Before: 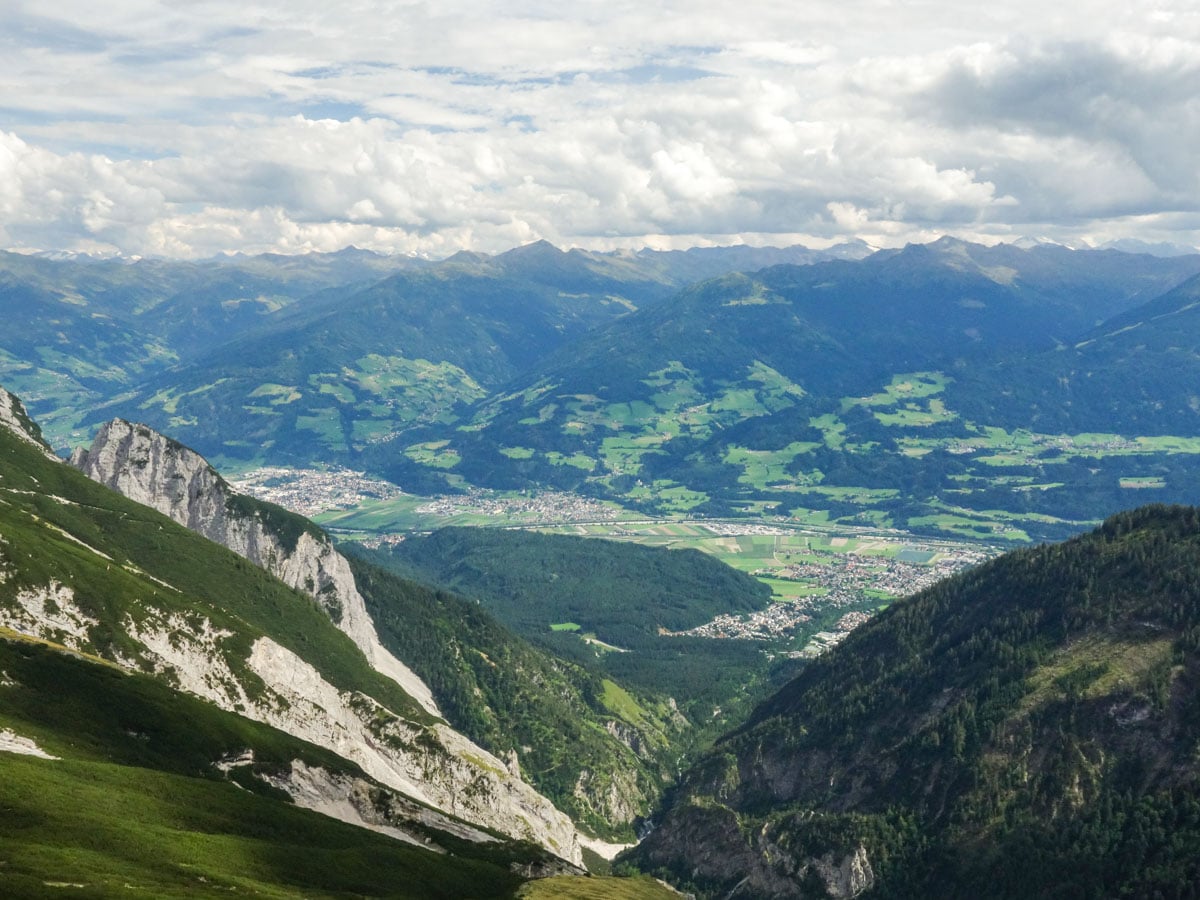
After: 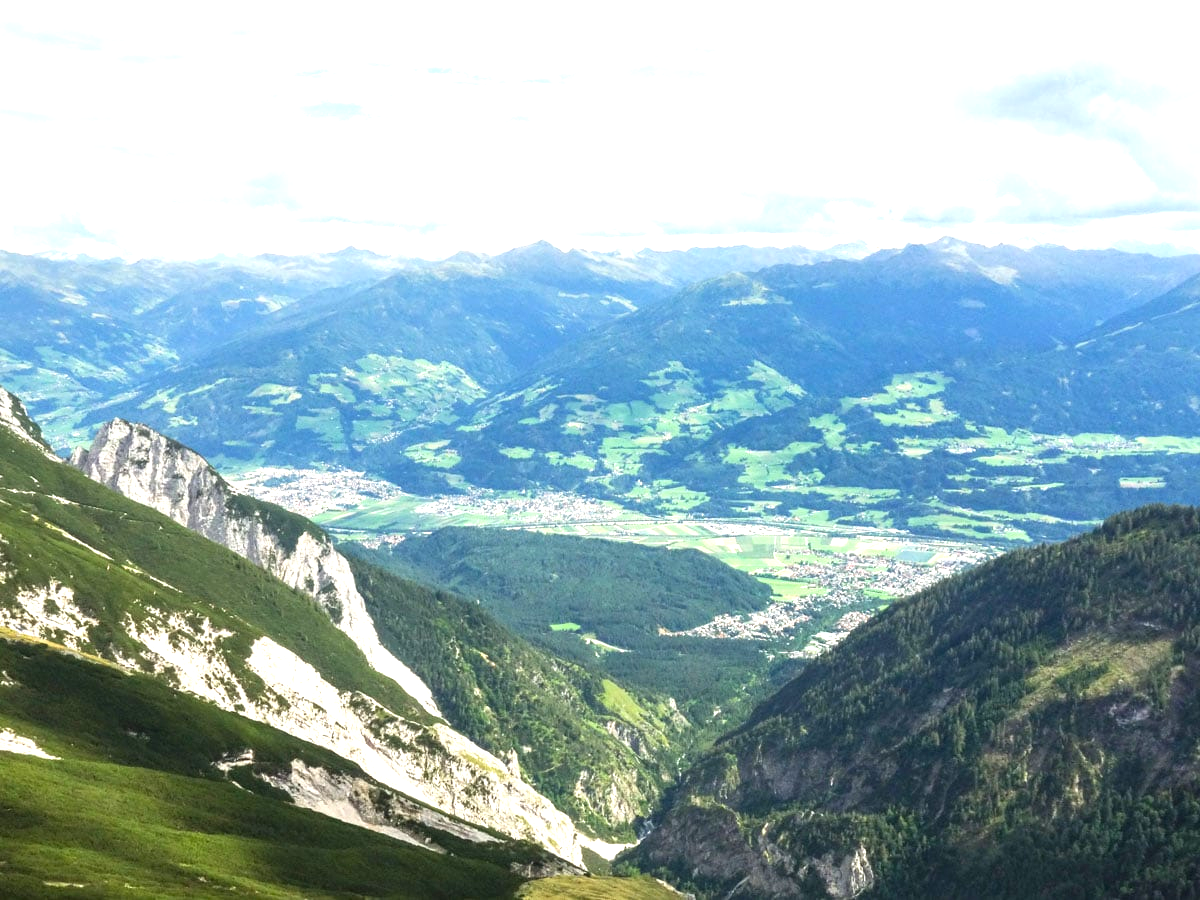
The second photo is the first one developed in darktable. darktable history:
exposure: black level correction 0, exposure 1.124 EV, compensate highlight preservation false
